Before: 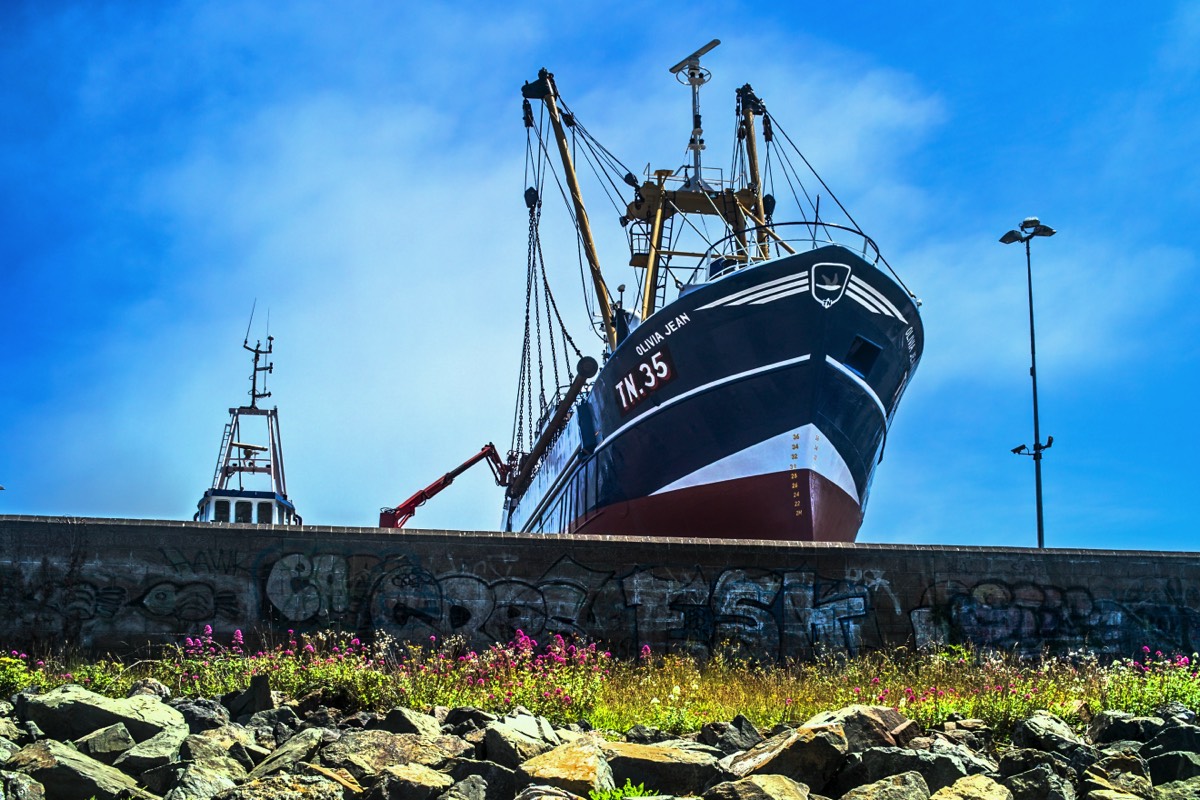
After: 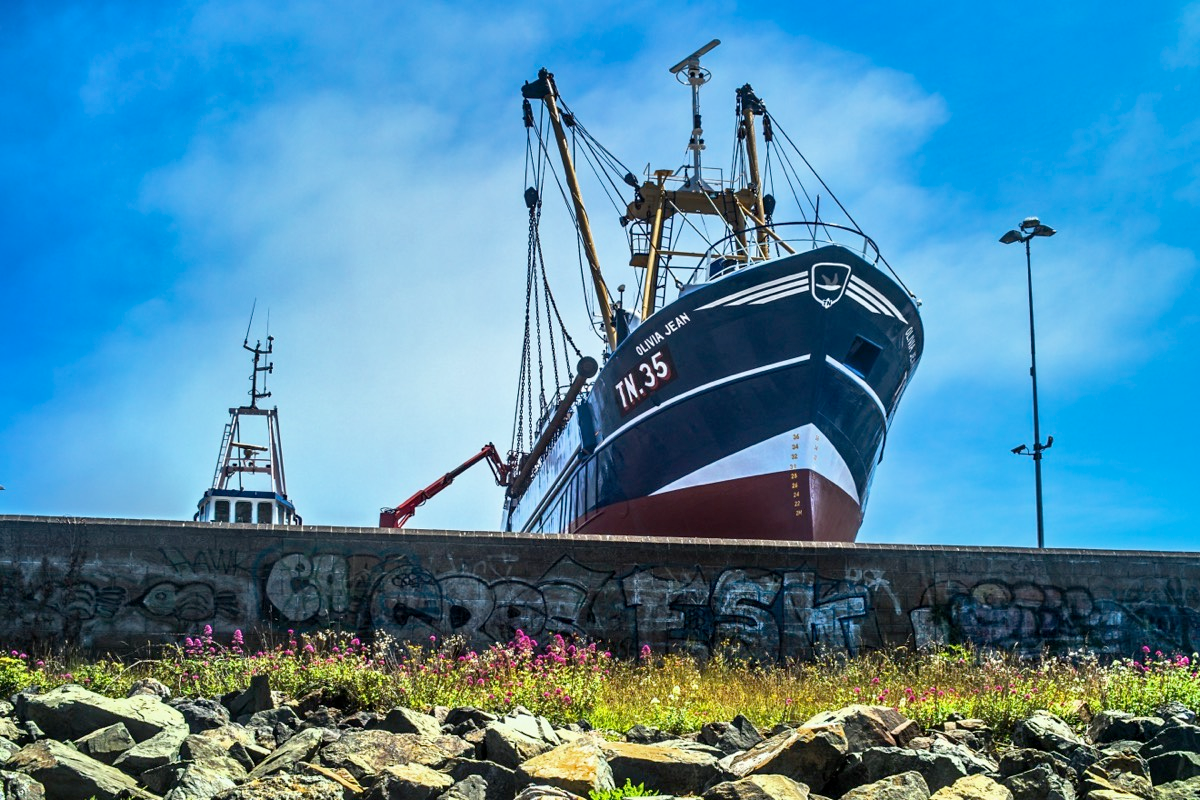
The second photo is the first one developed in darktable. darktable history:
shadows and highlights: radius 106.71, shadows 23.5, highlights -57.46, low approximation 0.01, soften with gaussian
